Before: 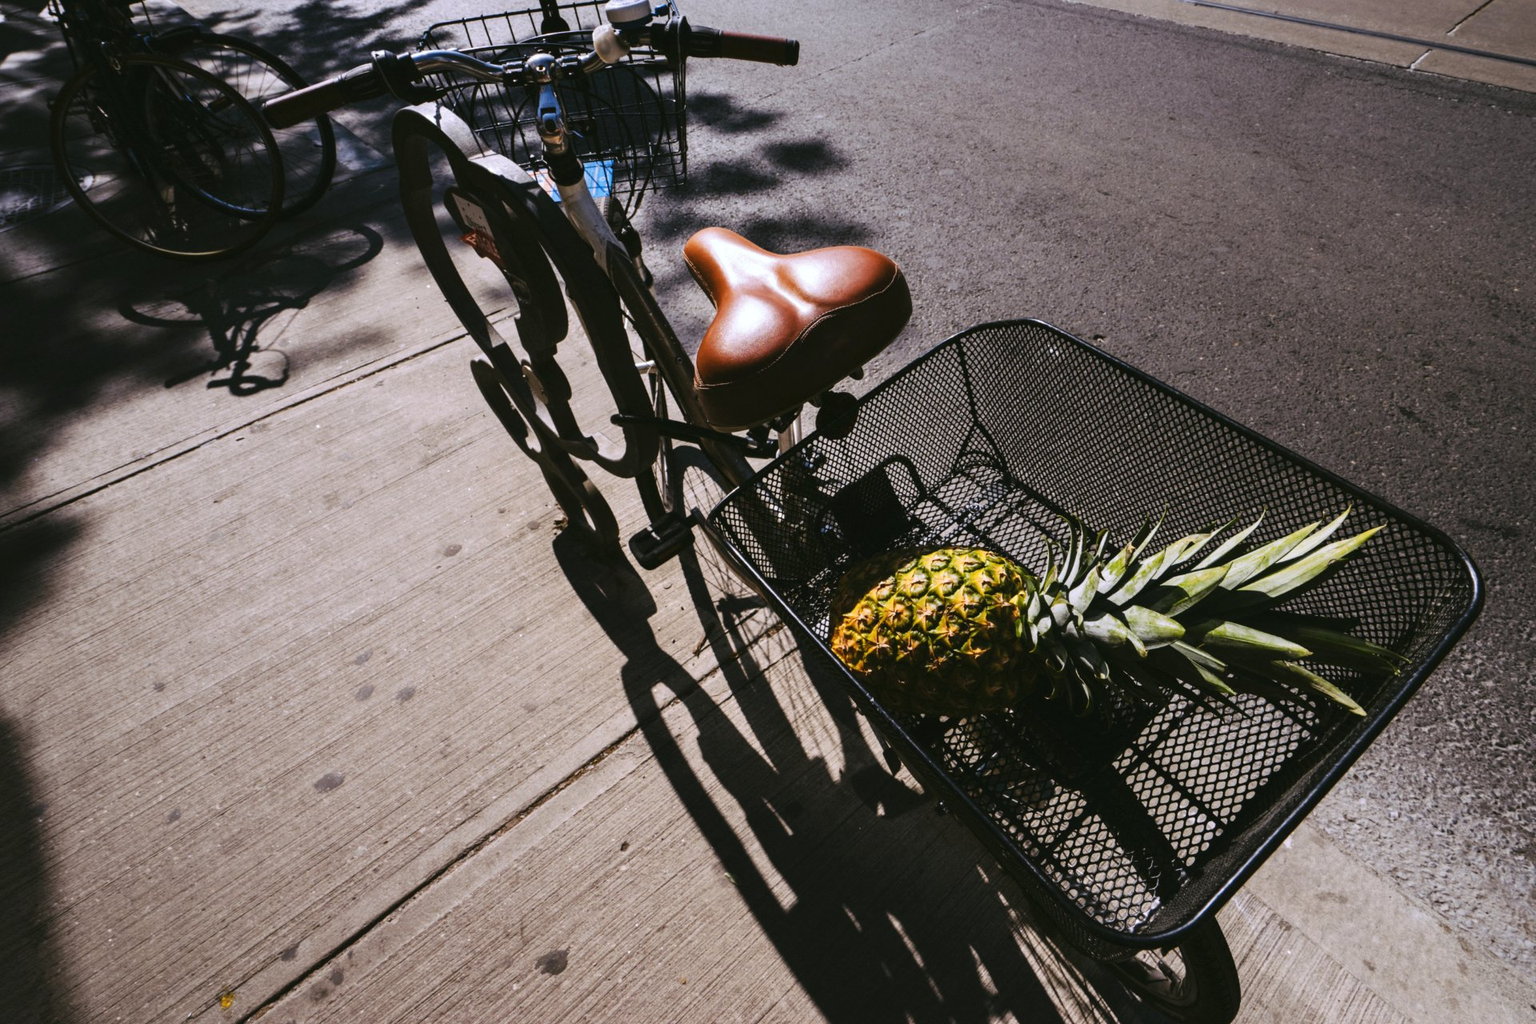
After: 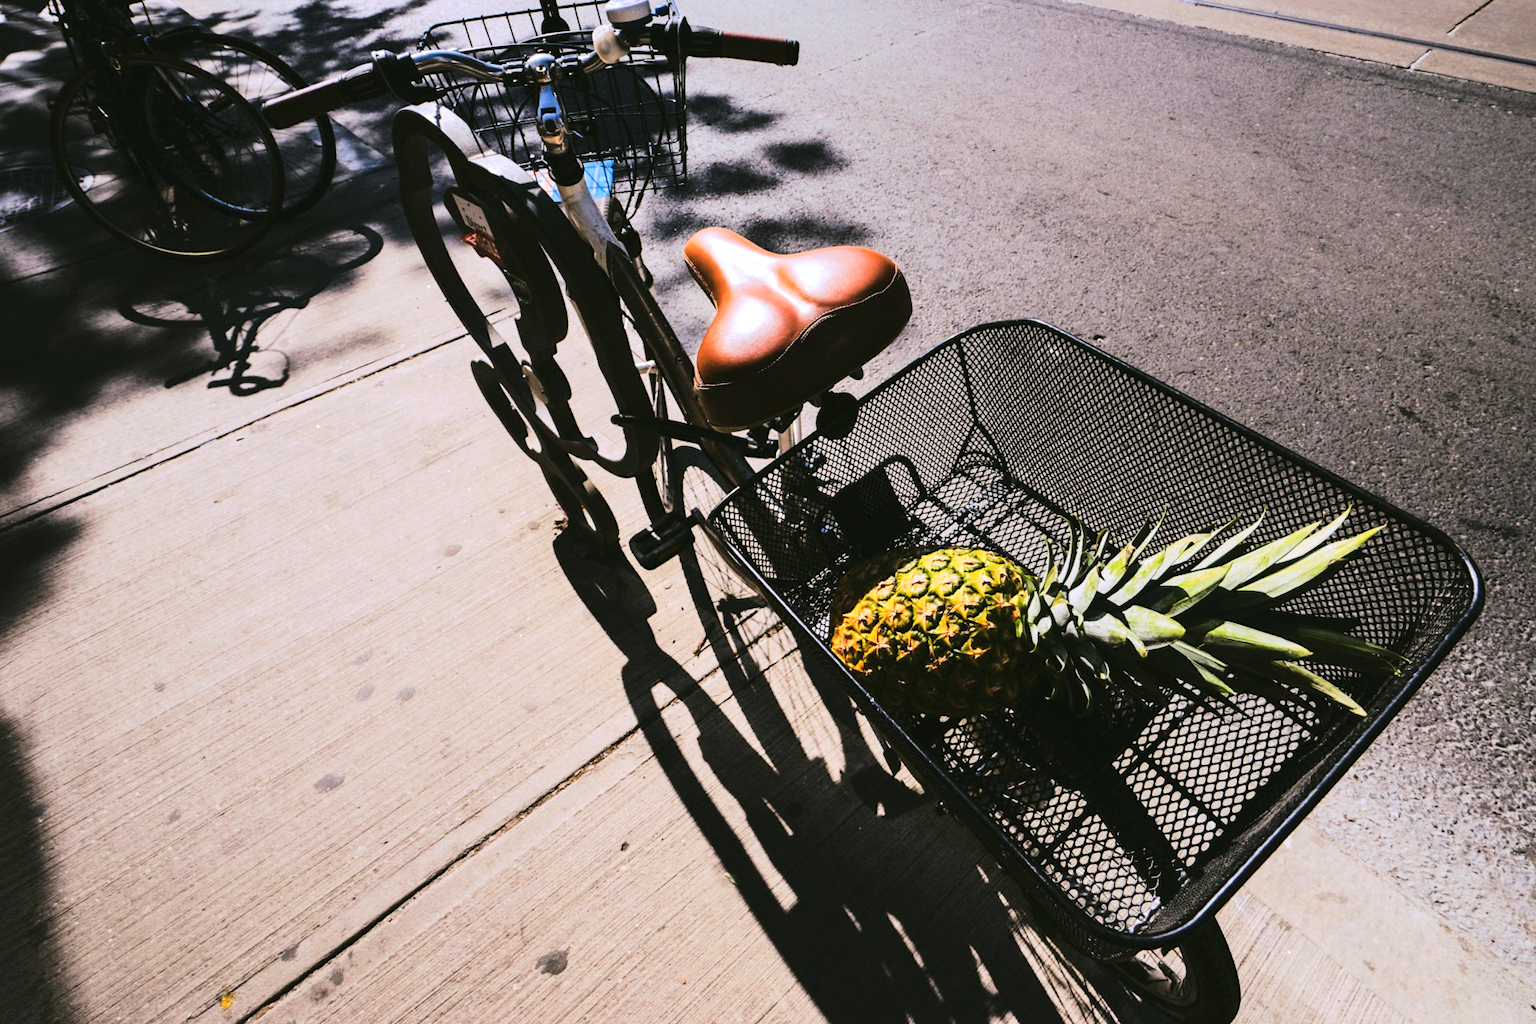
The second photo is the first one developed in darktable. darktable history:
tone equalizer: -7 EV 0.159 EV, -6 EV 0.576 EV, -5 EV 1.14 EV, -4 EV 1.3 EV, -3 EV 1.17 EV, -2 EV 0.6 EV, -1 EV 0.16 EV, edges refinement/feathering 500, mask exposure compensation -1.57 EV, preserve details no
